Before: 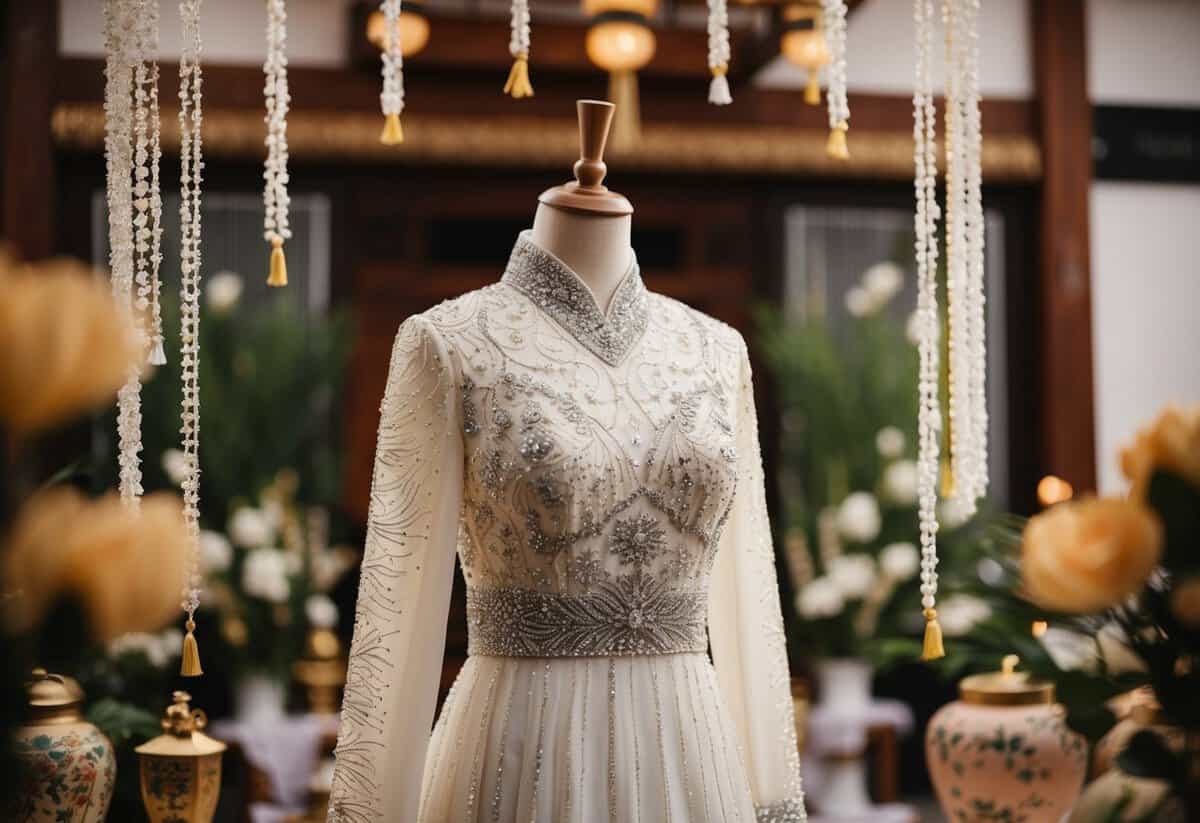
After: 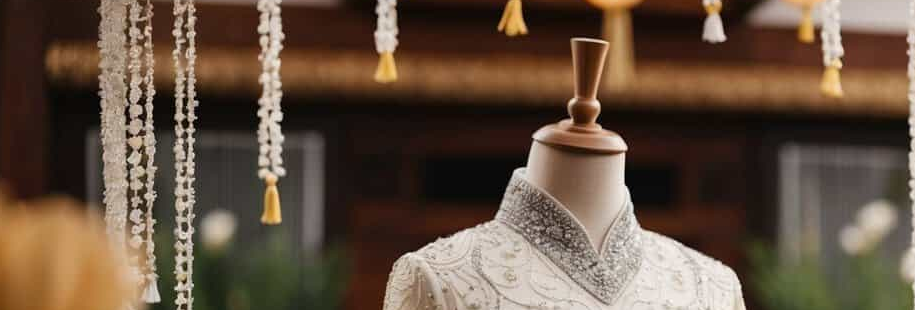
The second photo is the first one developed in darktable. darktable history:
crop: left 0.526%, top 7.635%, right 23.168%, bottom 54.687%
exposure: compensate highlight preservation false
